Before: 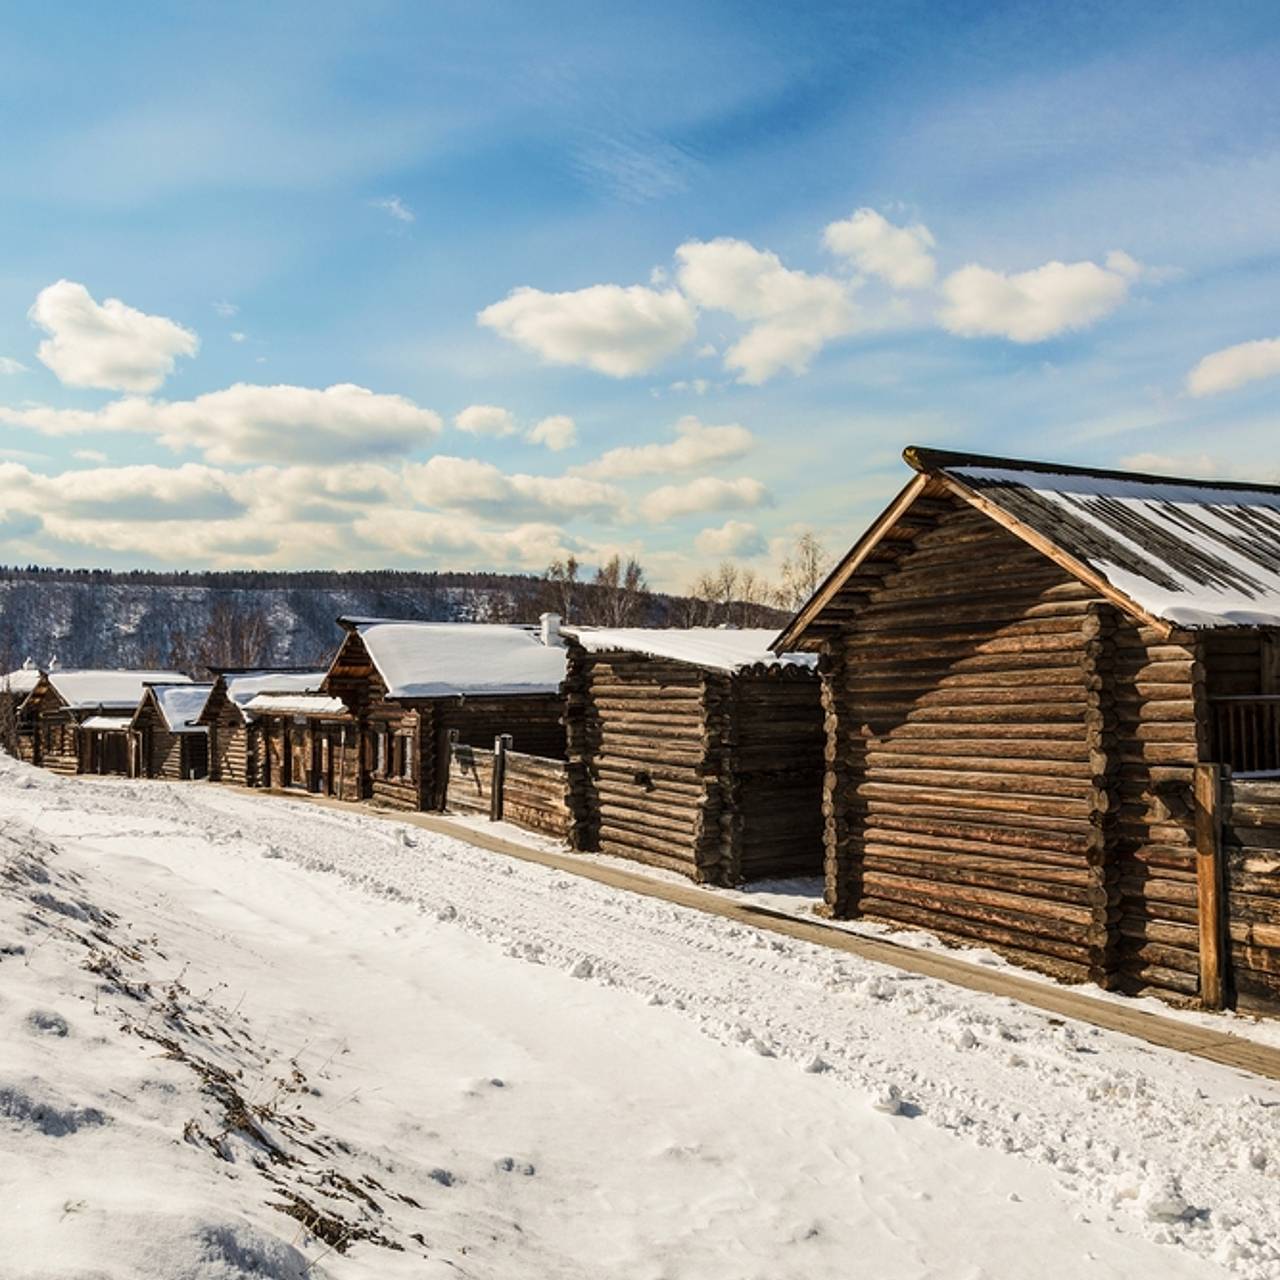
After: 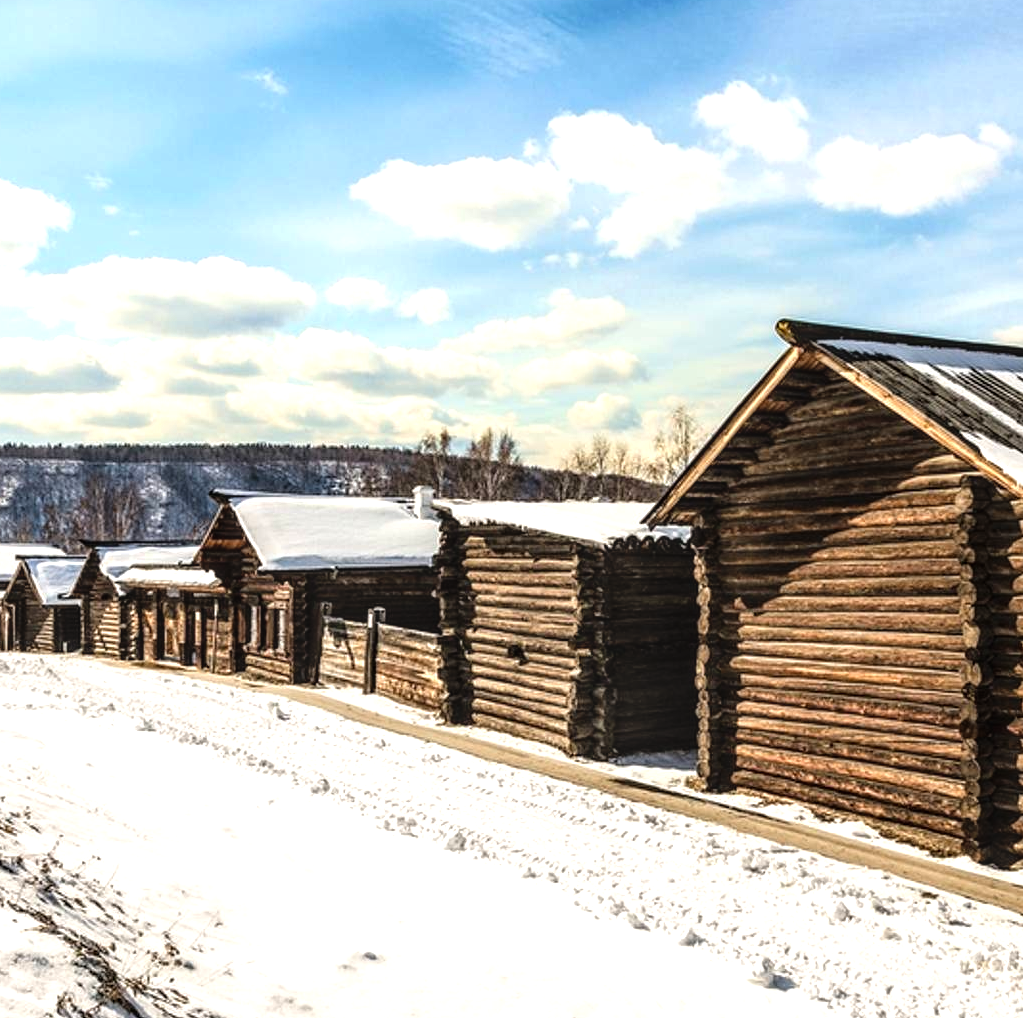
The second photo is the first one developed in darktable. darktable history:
crop and rotate: left 9.995%, top 9.992%, right 10.021%, bottom 10.405%
local contrast: on, module defaults
tone equalizer: -8 EV -0.781 EV, -7 EV -0.684 EV, -6 EV -0.568 EV, -5 EV -0.401 EV, -3 EV 0.377 EV, -2 EV 0.6 EV, -1 EV 0.676 EV, +0 EV 0.734 EV
